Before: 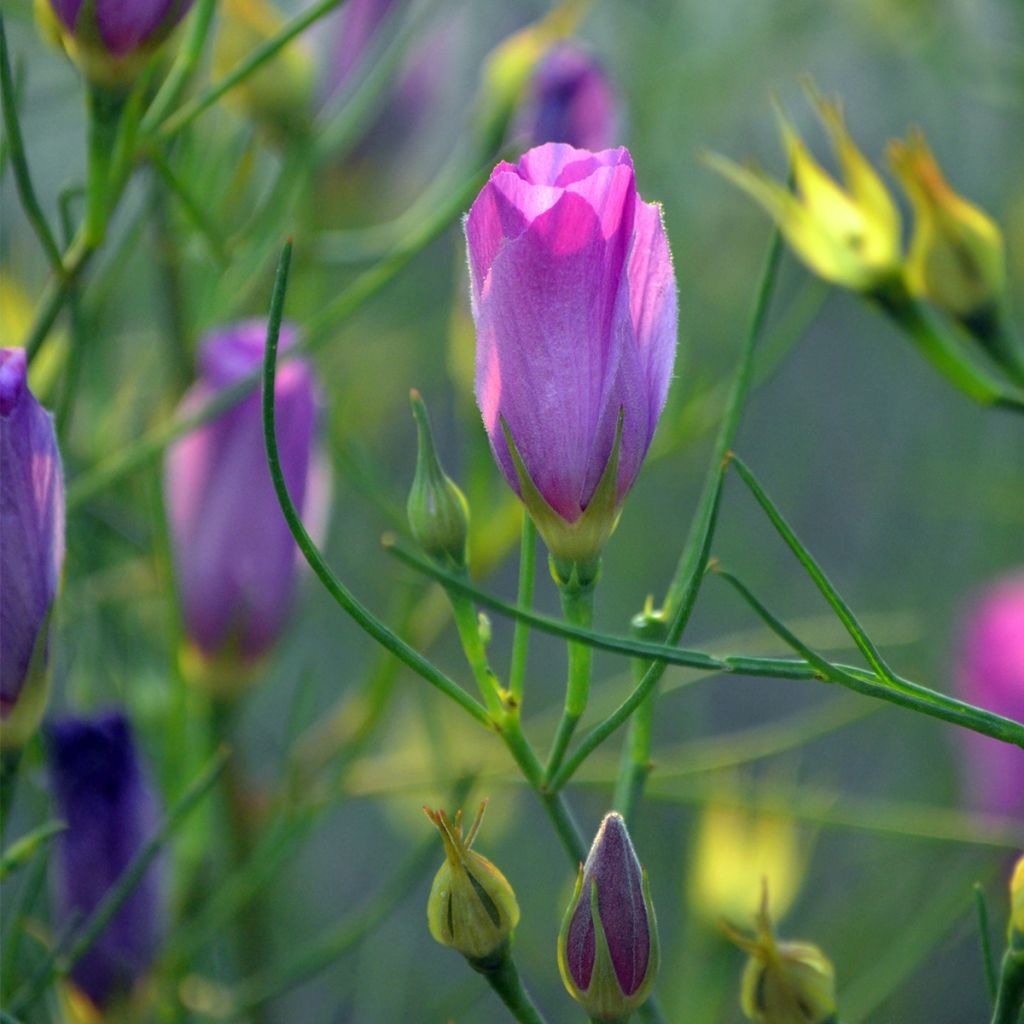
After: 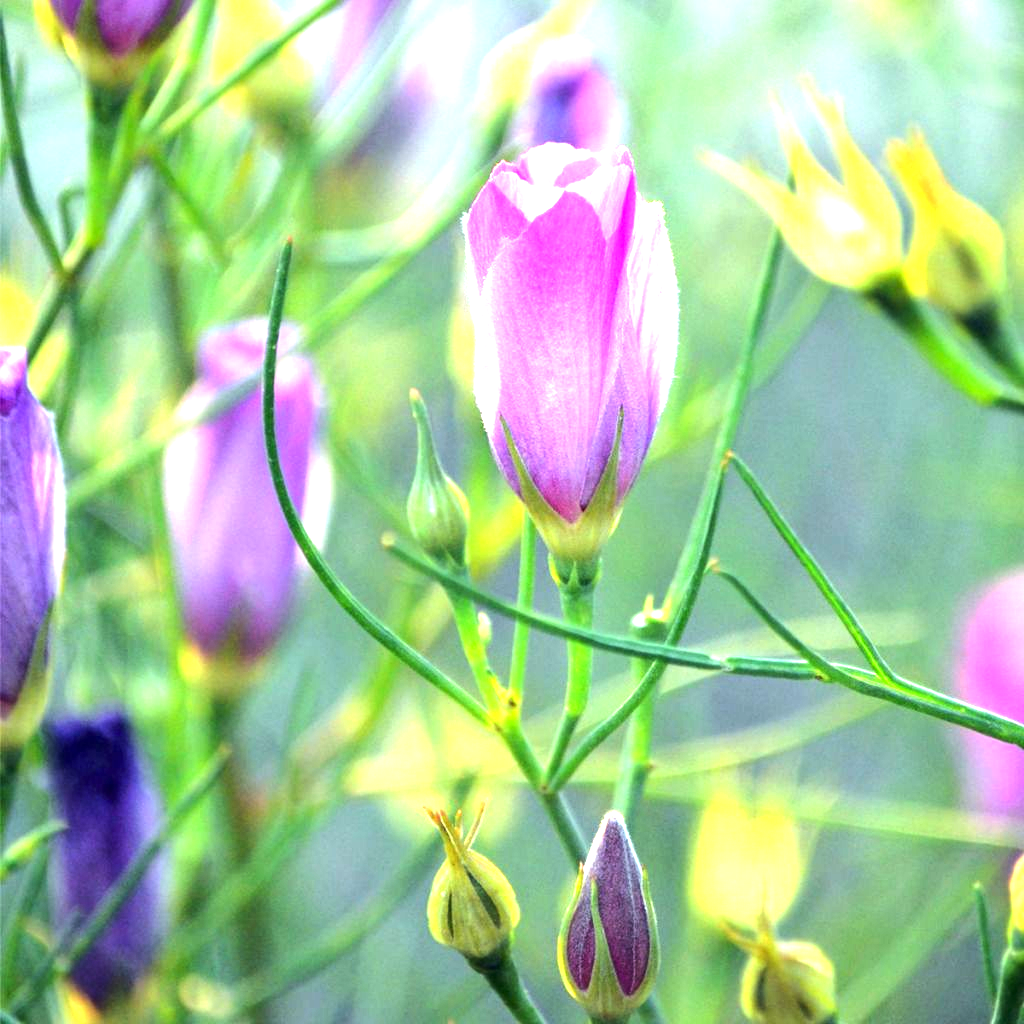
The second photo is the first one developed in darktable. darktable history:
exposure: exposure 1.5 EV, compensate highlight preservation false
tone equalizer: -8 EV -0.75 EV, -7 EV -0.7 EV, -6 EV -0.6 EV, -5 EV -0.4 EV, -3 EV 0.4 EV, -2 EV 0.6 EV, -1 EV 0.7 EV, +0 EV 0.75 EV, edges refinement/feathering 500, mask exposure compensation -1.57 EV, preserve details no
